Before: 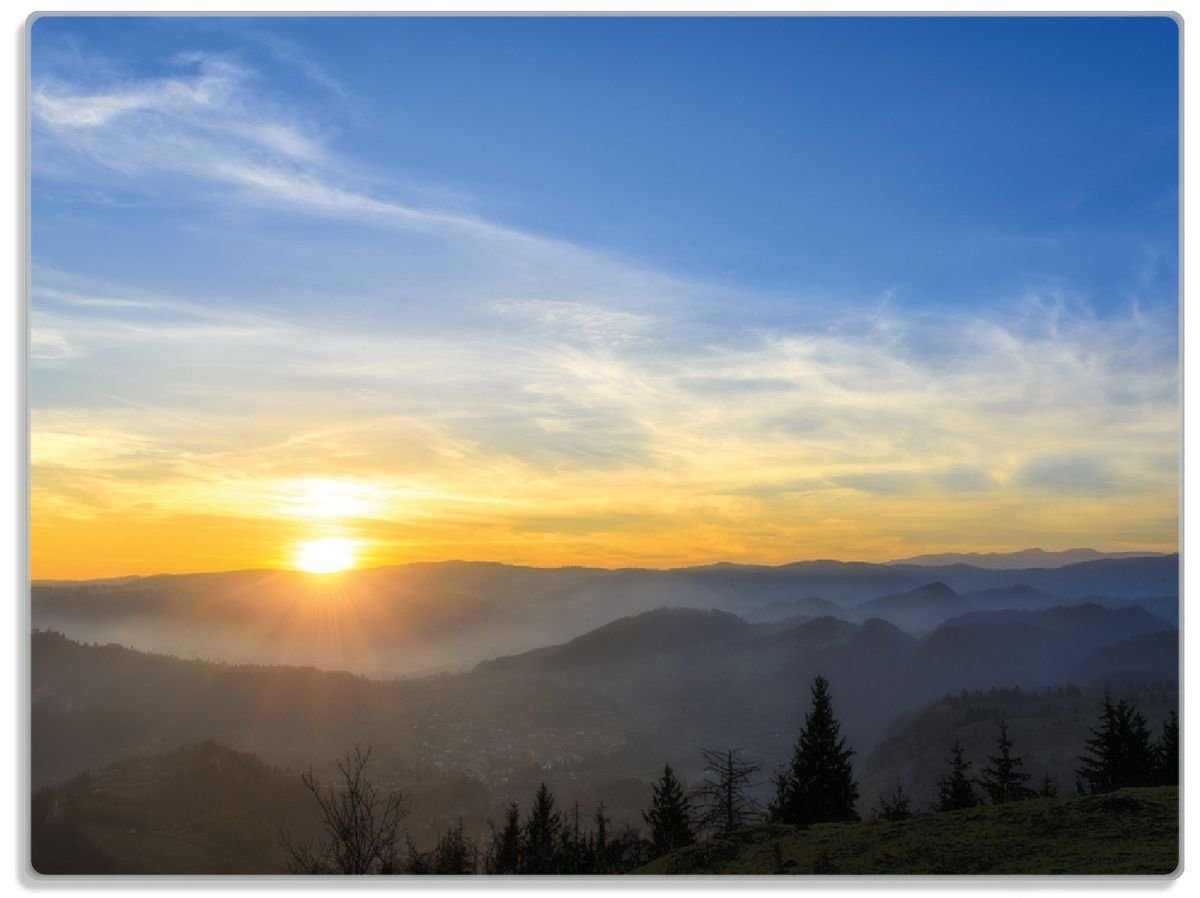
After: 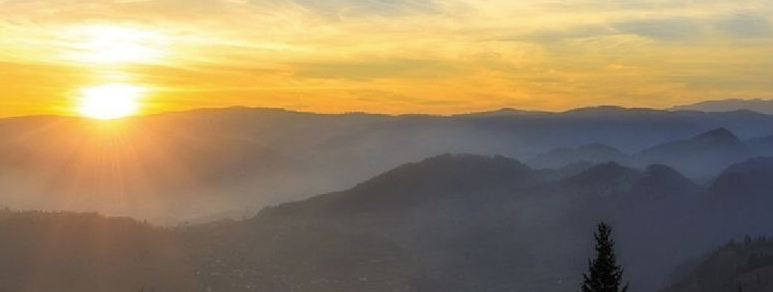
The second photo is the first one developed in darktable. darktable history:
shadows and highlights: shadows 24.92, highlights -25.13
crop: left 18.094%, top 50.629%, right 17.431%, bottom 16.854%
contrast equalizer: octaves 7, y [[0.5 ×4, 0.483, 0.43], [0.5 ×6], [0.5 ×6], [0 ×6], [0 ×6]], mix -0.991
